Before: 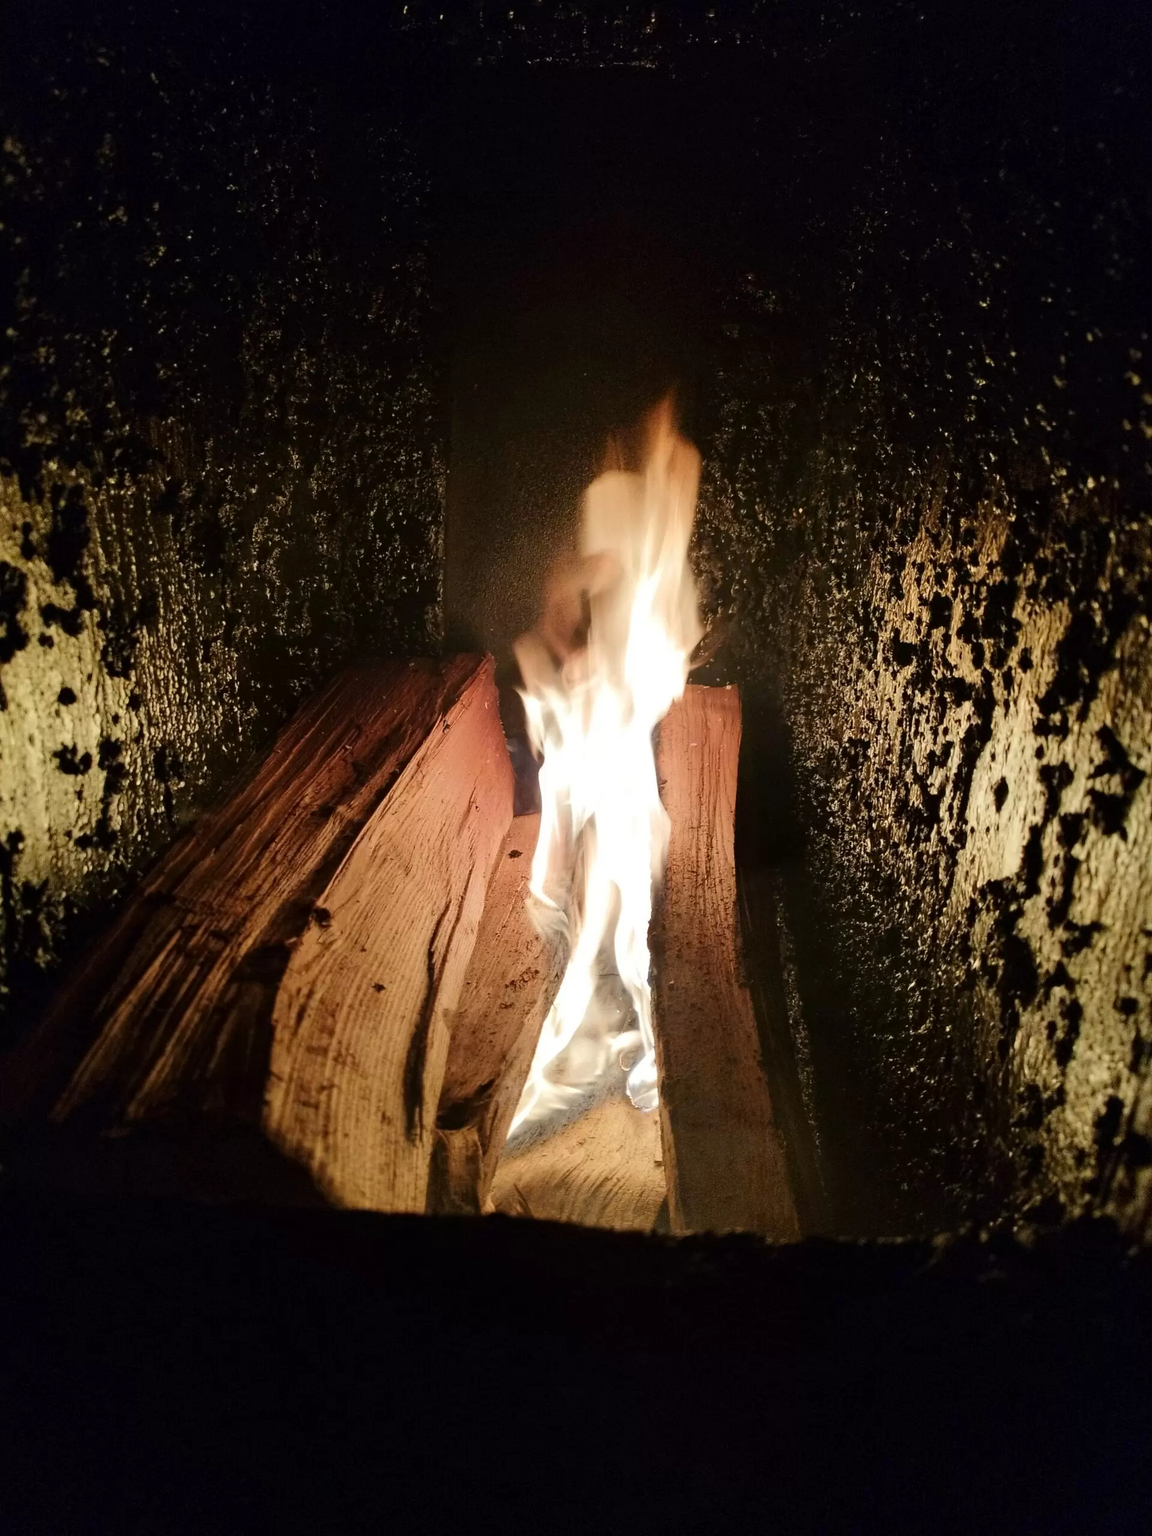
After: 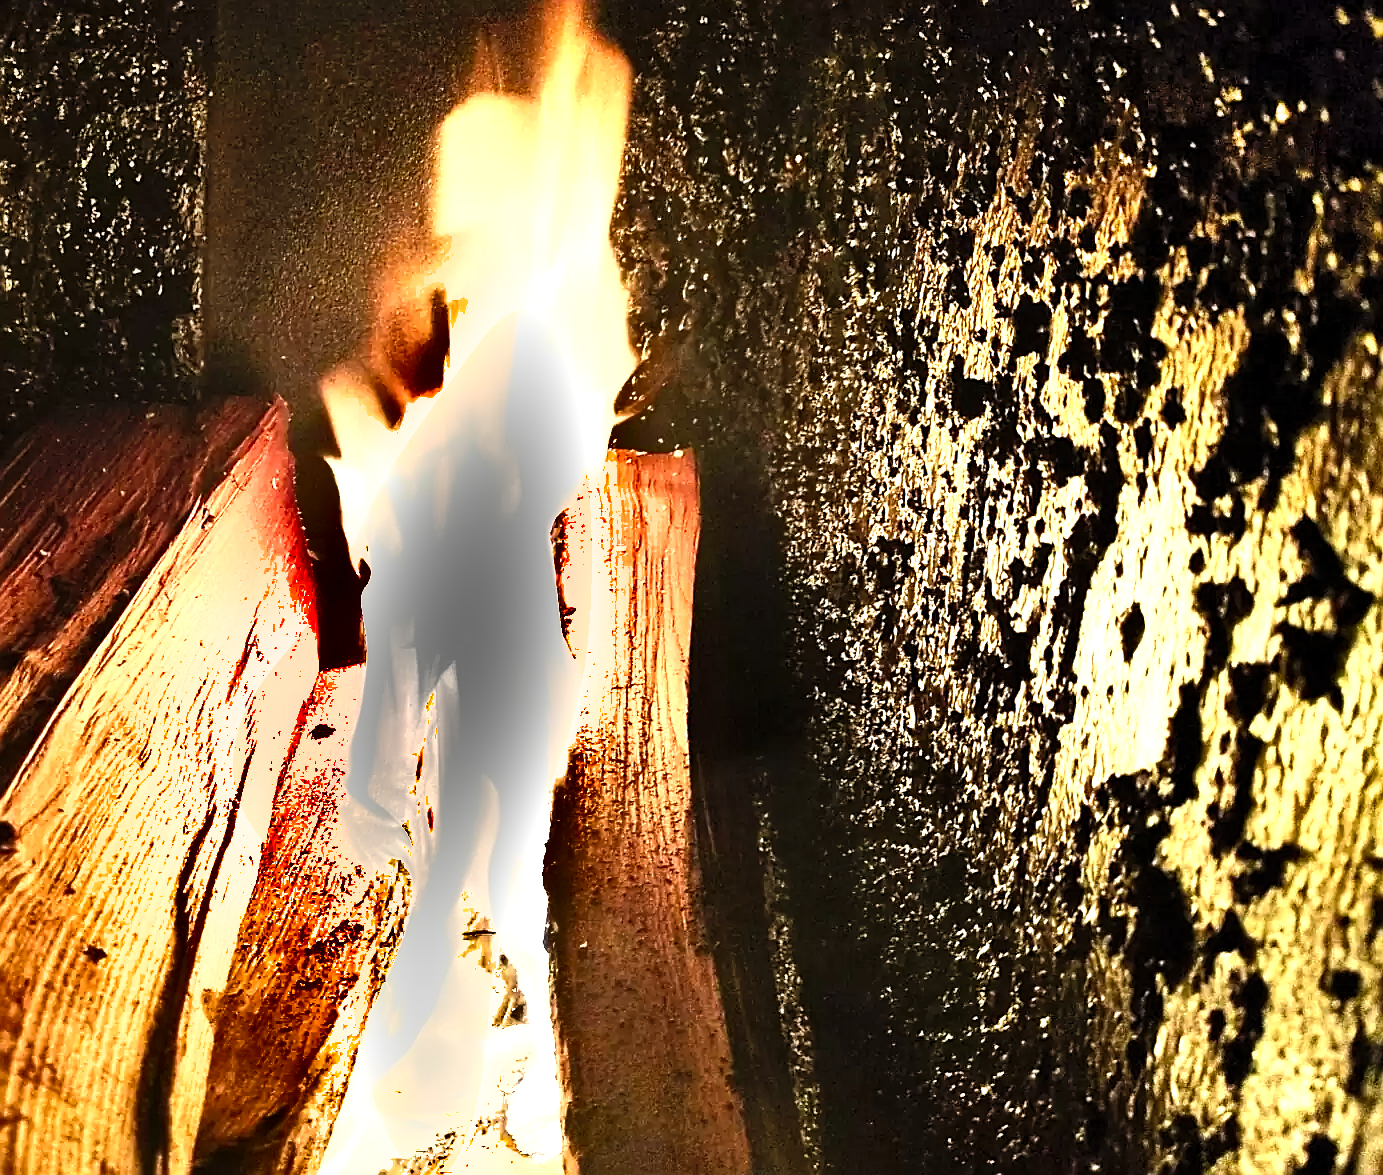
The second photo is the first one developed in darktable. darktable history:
crop and rotate: left 27.938%, top 27.046%, bottom 27.046%
levels: levels [0.012, 0.367, 0.697]
contrast brightness saturation: contrast 0.2, brightness 0.16, saturation 0.22
white balance: red 1, blue 1
shadows and highlights: white point adjustment 0.1, highlights -70, soften with gaussian
sharpen: amount 0.55
